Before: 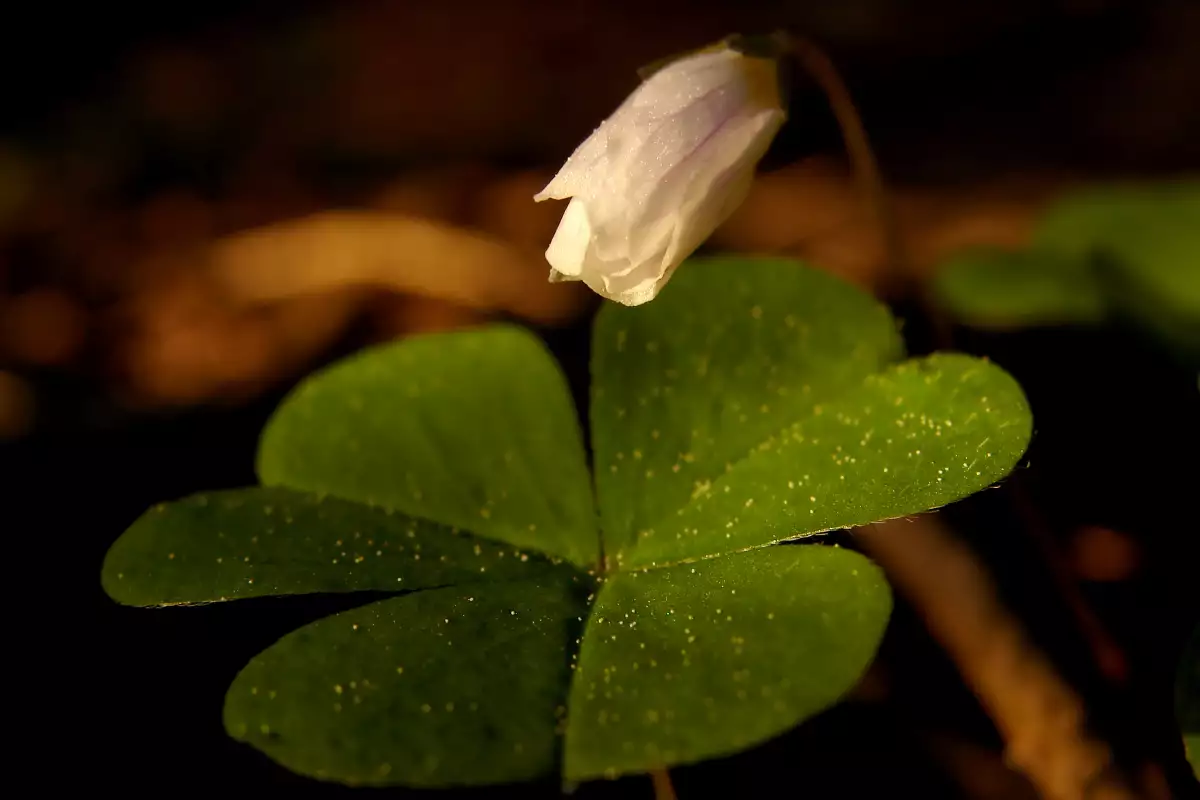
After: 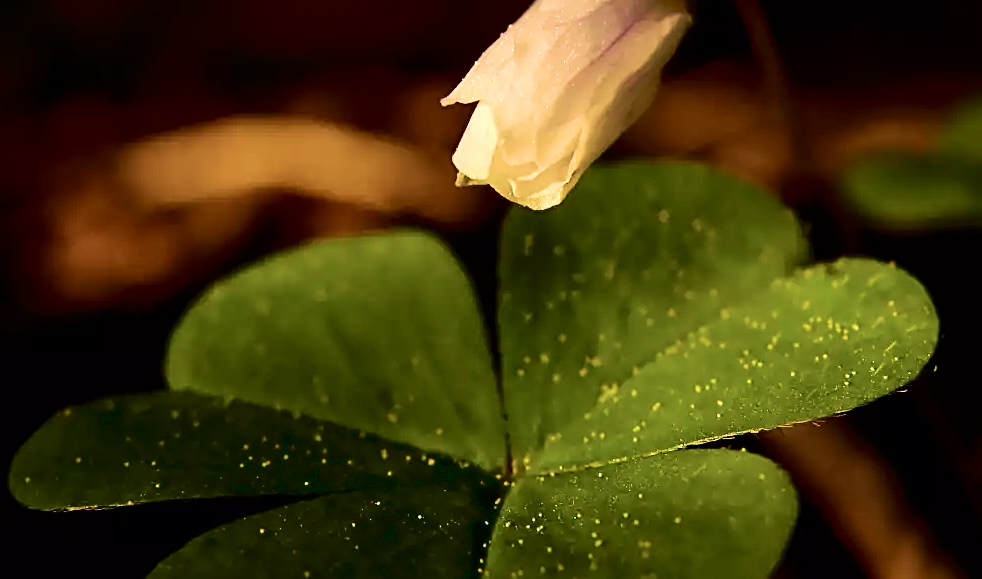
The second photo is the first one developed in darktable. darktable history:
tone curve: curves: ch0 [(0, 0) (0.003, 0.002) (0.011, 0.006) (0.025, 0.012) (0.044, 0.021) (0.069, 0.027) (0.1, 0.035) (0.136, 0.06) (0.177, 0.108) (0.224, 0.173) (0.277, 0.26) (0.335, 0.353) (0.399, 0.453) (0.468, 0.555) (0.543, 0.641) (0.623, 0.724) (0.709, 0.792) (0.801, 0.857) (0.898, 0.918) (1, 1)], color space Lab, independent channels, preserve colors none
crop: left 7.781%, top 12.095%, right 10.361%, bottom 15.406%
sharpen: radius 2.775
velvia: strength 67.3%, mid-tones bias 0.965
